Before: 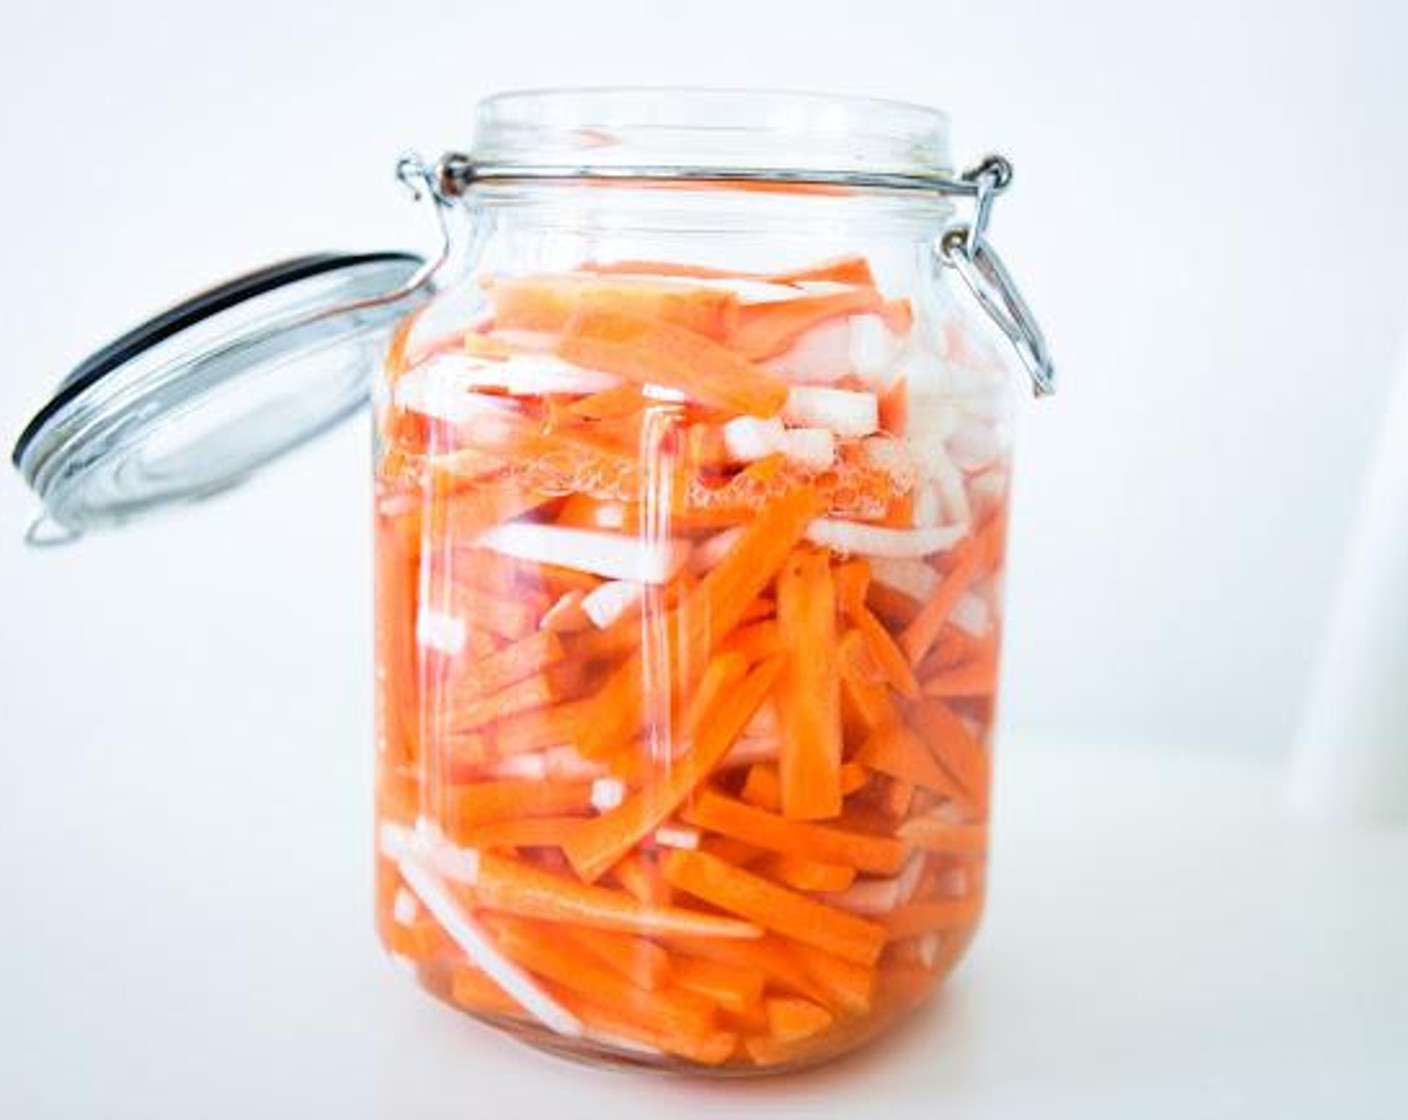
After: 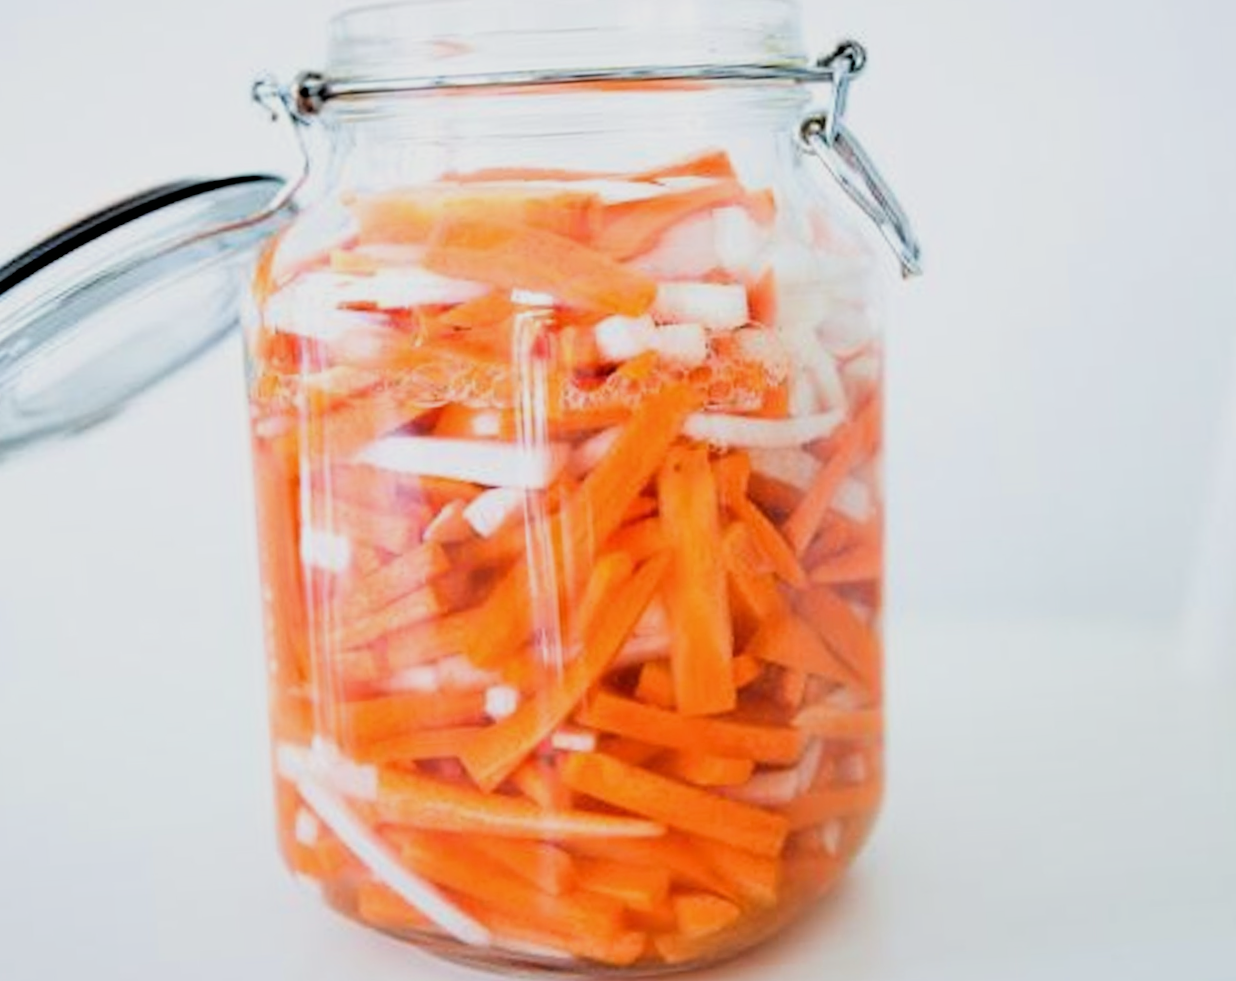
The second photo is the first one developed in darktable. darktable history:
crop and rotate: angle 3.59°, left 5.472%, top 5.676%
filmic rgb: black relative exposure -3.29 EV, white relative exposure 3.45 EV, threshold 2.96 EV, hardness 2.36, contrast 1.104, enable highlight reconstruction true
